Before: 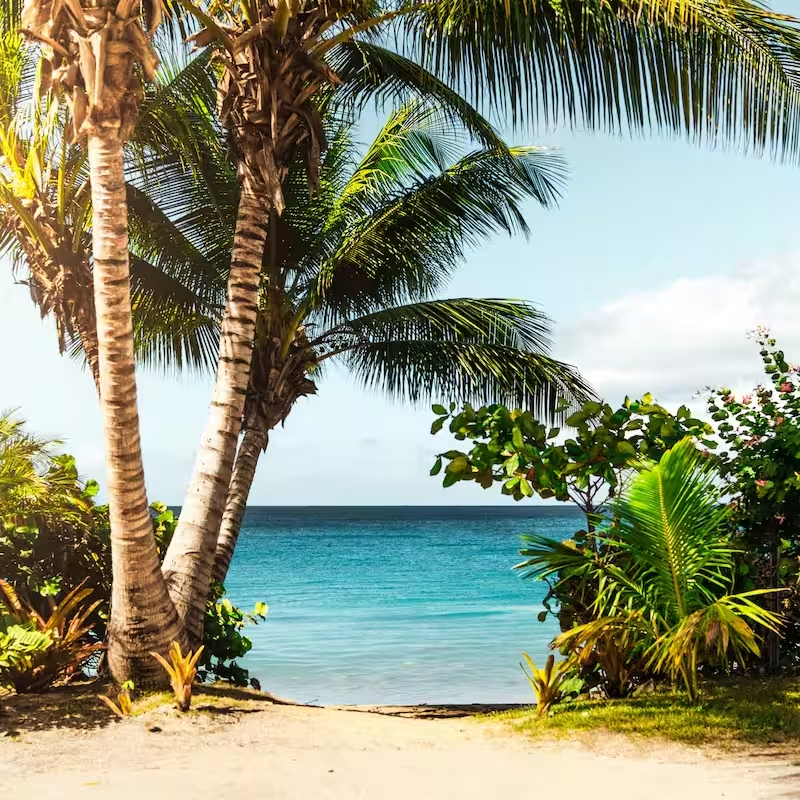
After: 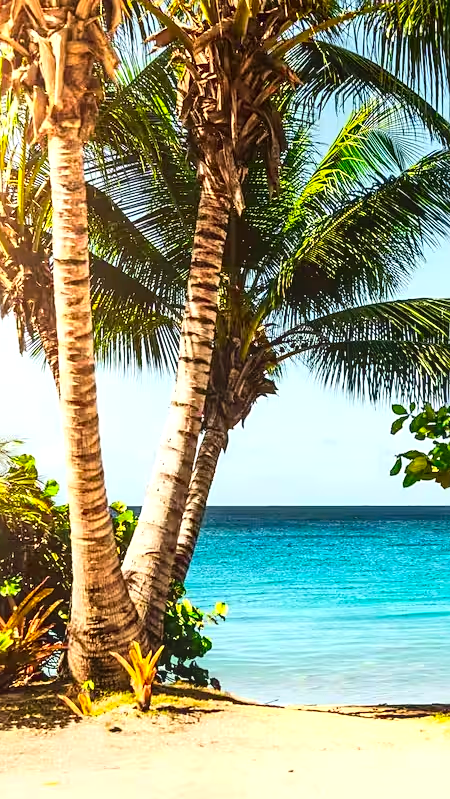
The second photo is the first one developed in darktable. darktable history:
contrast brightness saturation: contrast 0.16, saturation 0.32
exposure: exposure 0.375 EV, compensate highlight preservation false
crop: left 5.114%, right 38.589%
local contrast: detail 110%
sharpen: radius 1.864, amount 0.398, threshold 1.271
